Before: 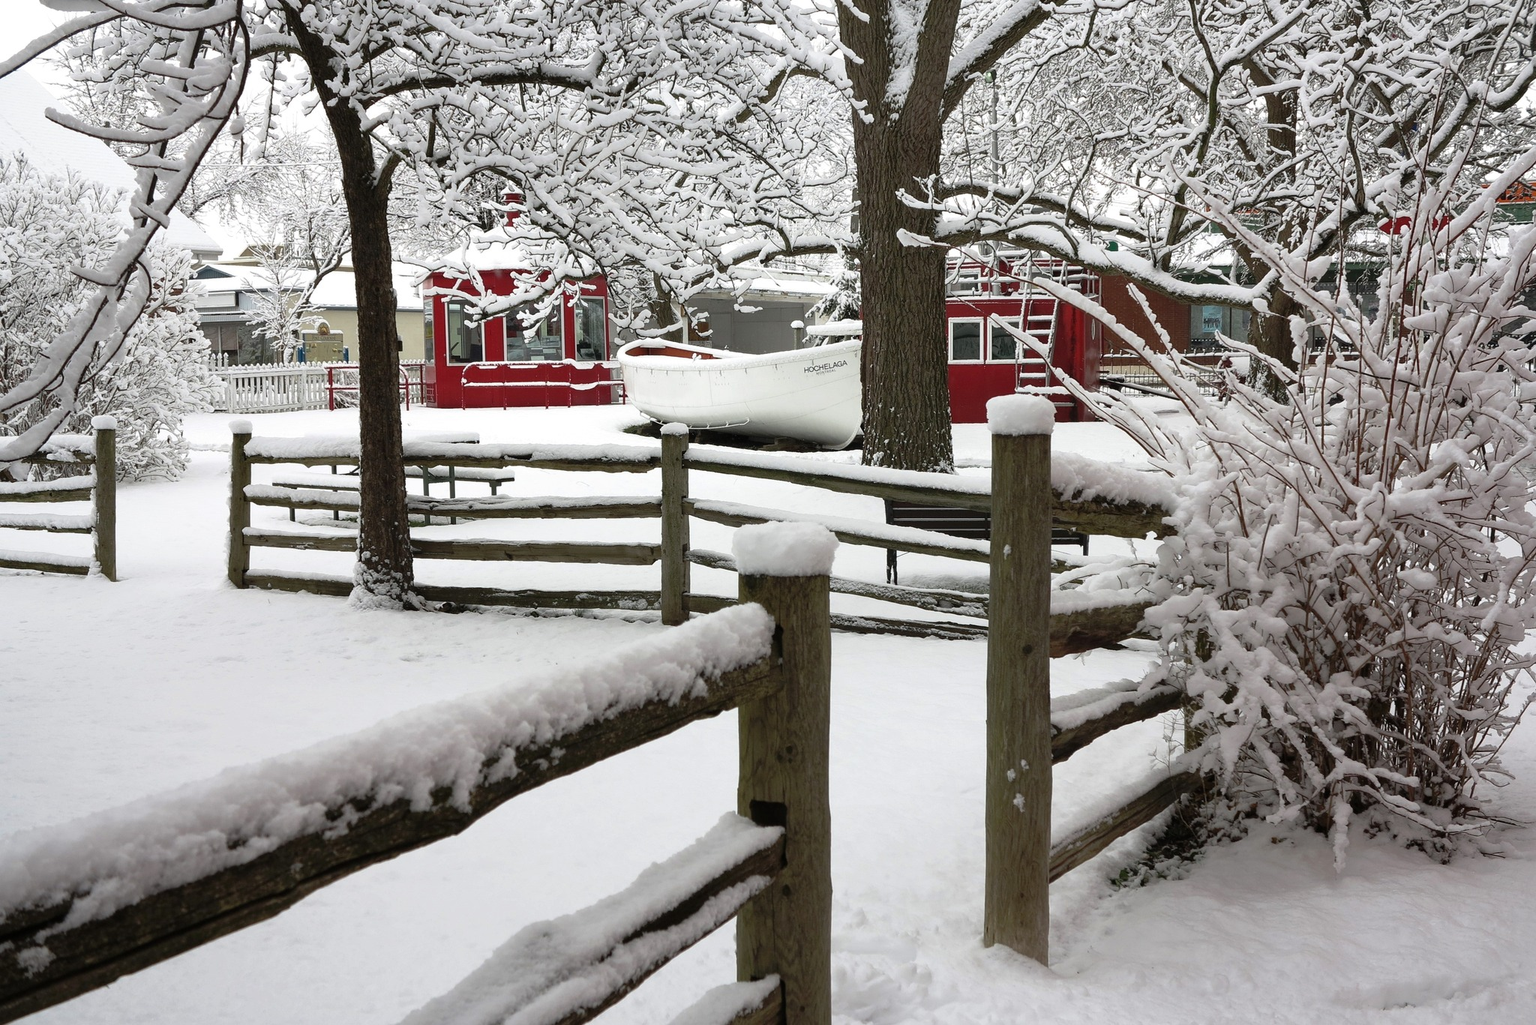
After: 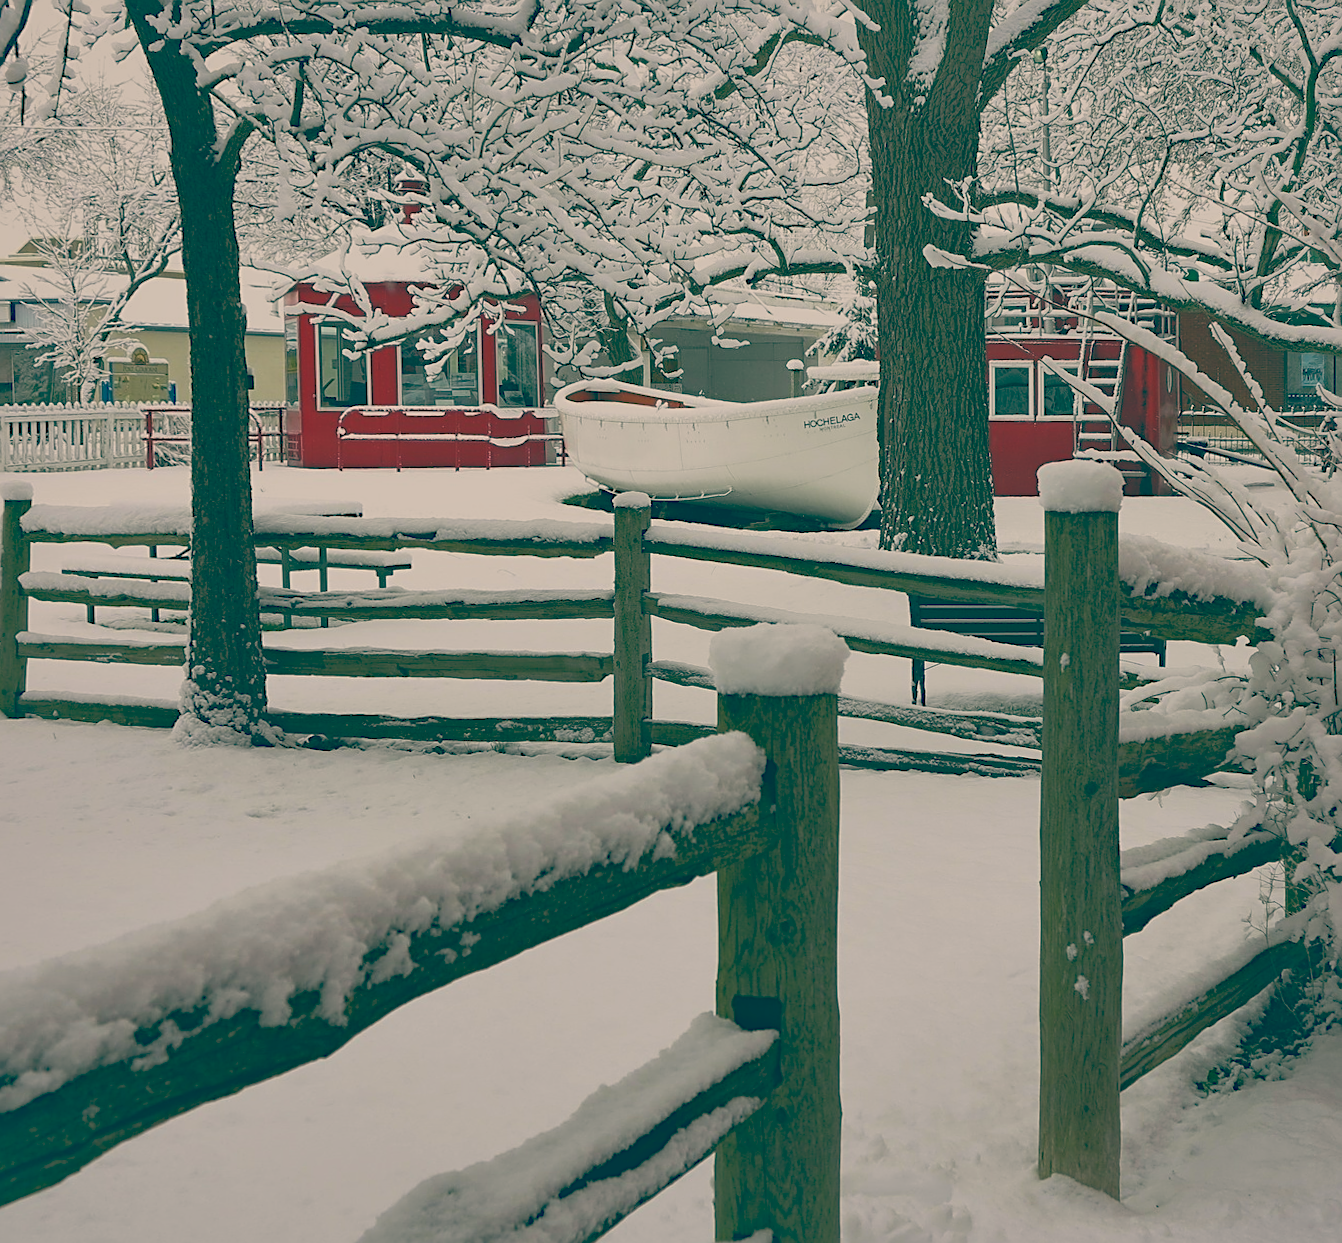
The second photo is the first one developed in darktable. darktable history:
crop: left 16.899%, right 16.556%
sharpen: on, module defaults
color balance: lift [1.005, 0.99, 1.007, 1.01], gamma [1, 0.979, 1.011, 1.021], gain [0.923, 1.098, 1.025, 0.902], input saturation 90.45%, contrast 7.73%, output saturation 105.91%
color balance rgb: contrast -30%
rotate and perspective: rotation -0.013°, lens shift (vertical) -0.027, lens shift (horizontal) 0.178, crop left 0.016, crop right 0.989, crop top 0.082, crop bottom 0.918
haze removal: compatibility mode true, adaptive false
shadows and highlights: on, module defaults
